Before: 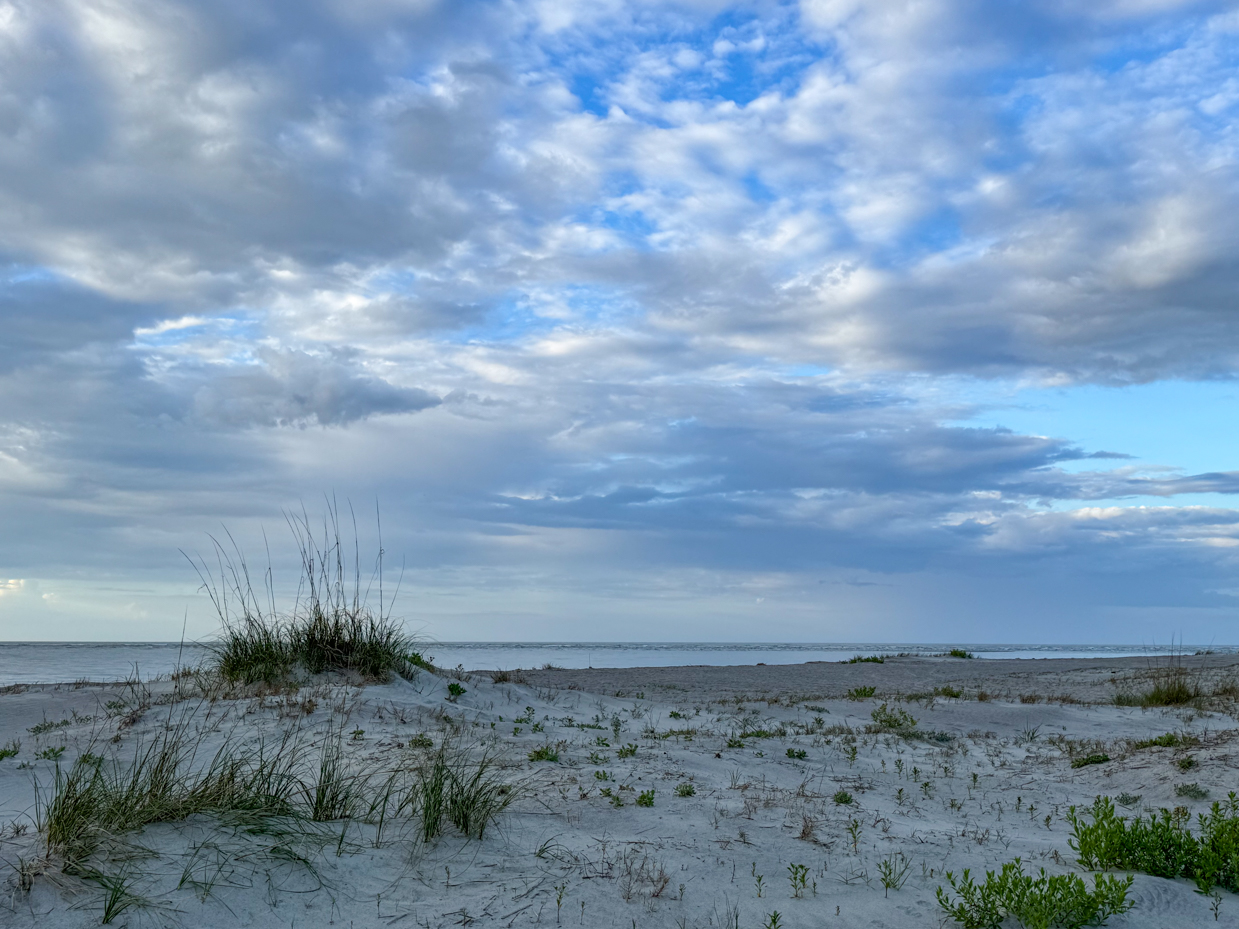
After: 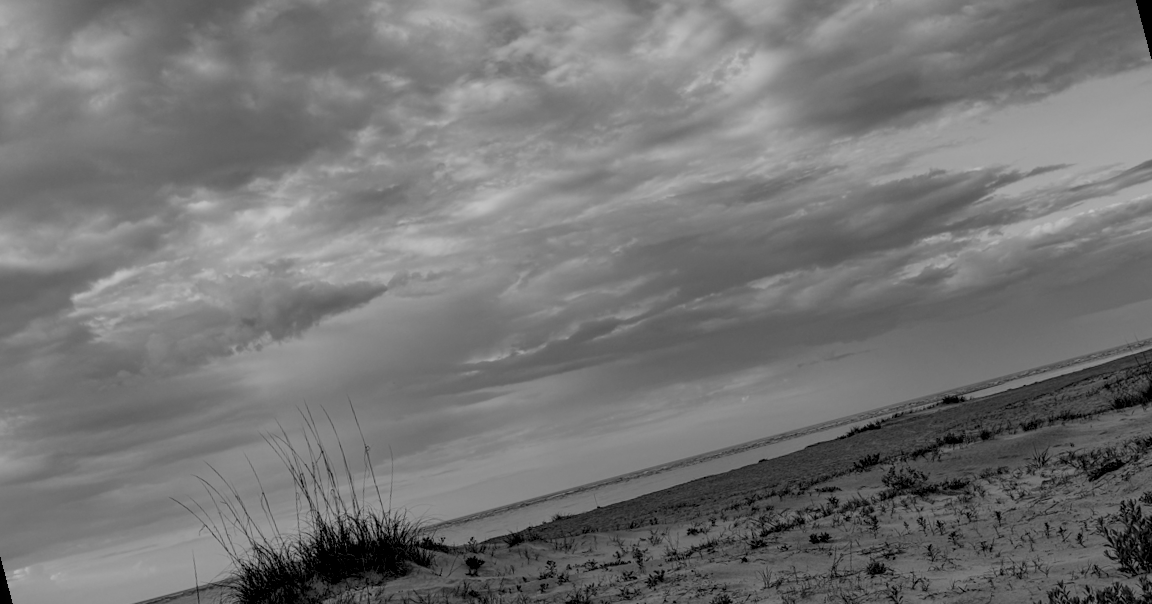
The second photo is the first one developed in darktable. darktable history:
local contrast: on, module defaults
filmic rgb: middle gray luminance 29%, black relative exposure -10.3 EV, white relative exposure 5.5 EV, threshold 6 EV, target black luminance 0%, hardness 3.95, latitude 2.04%, contrast 1.132, highlights saturation mix 5%, shadows ↔ highlights balance 15.11%, add noise in highlights 0, preserve chrominance no, color science v3 (2019), use custom middle-gray values true, iterations of high-quality reconstruction 0, contrast in highlights soft, enable highlight reconstruction true
rotate and perspective: rotation -14.8°, crop left 0.1, crop right 0.903, crop top 0.25, crop bottom 0.748
color balance rgb: perceptual saturation grading › global saturation 35%, perceptual saturation grading › highlights -30%, perceptual saturation grading › shadows 35%, perceptual brilliance grading › global brilliance 3%, perceptual brilliance grading › highlights -3%, perceptual brilliance grading › shadows 3%
contrast brightness saturation: contrast 0.05
monochrome: a -74.22, b 78.2
